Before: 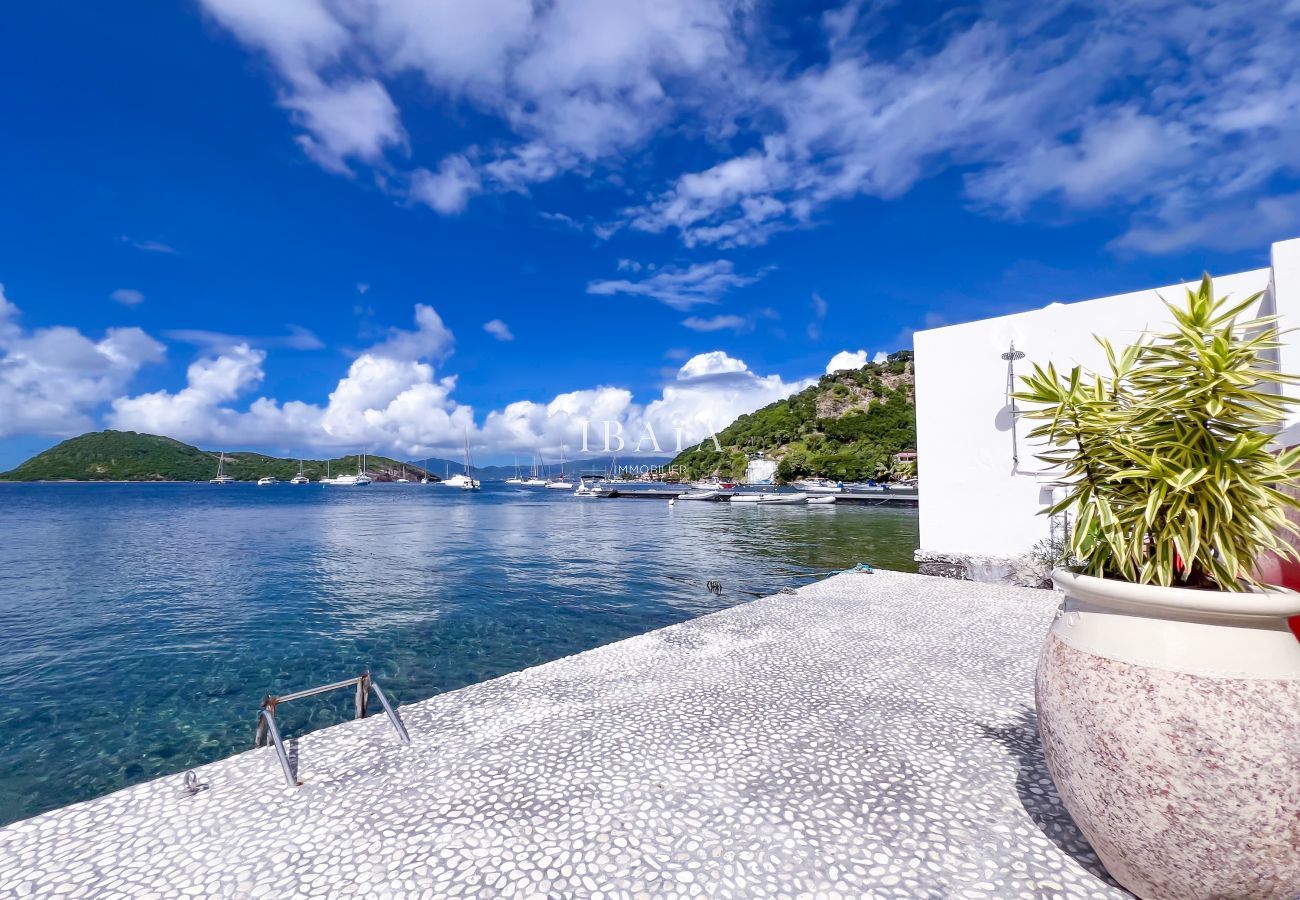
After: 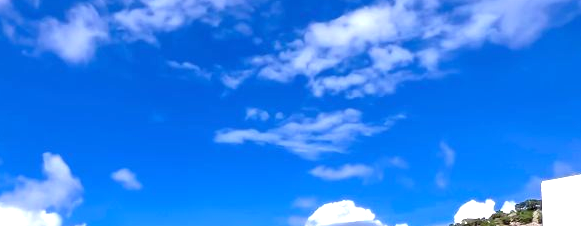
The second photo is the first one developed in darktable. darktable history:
crop: left 28.64%, top 16.832%, right 26.637%, bottom 58.055%
exposure: exposure 0.722 EV, compensate highlight preservation false
tone equalizer: on, module defaults
